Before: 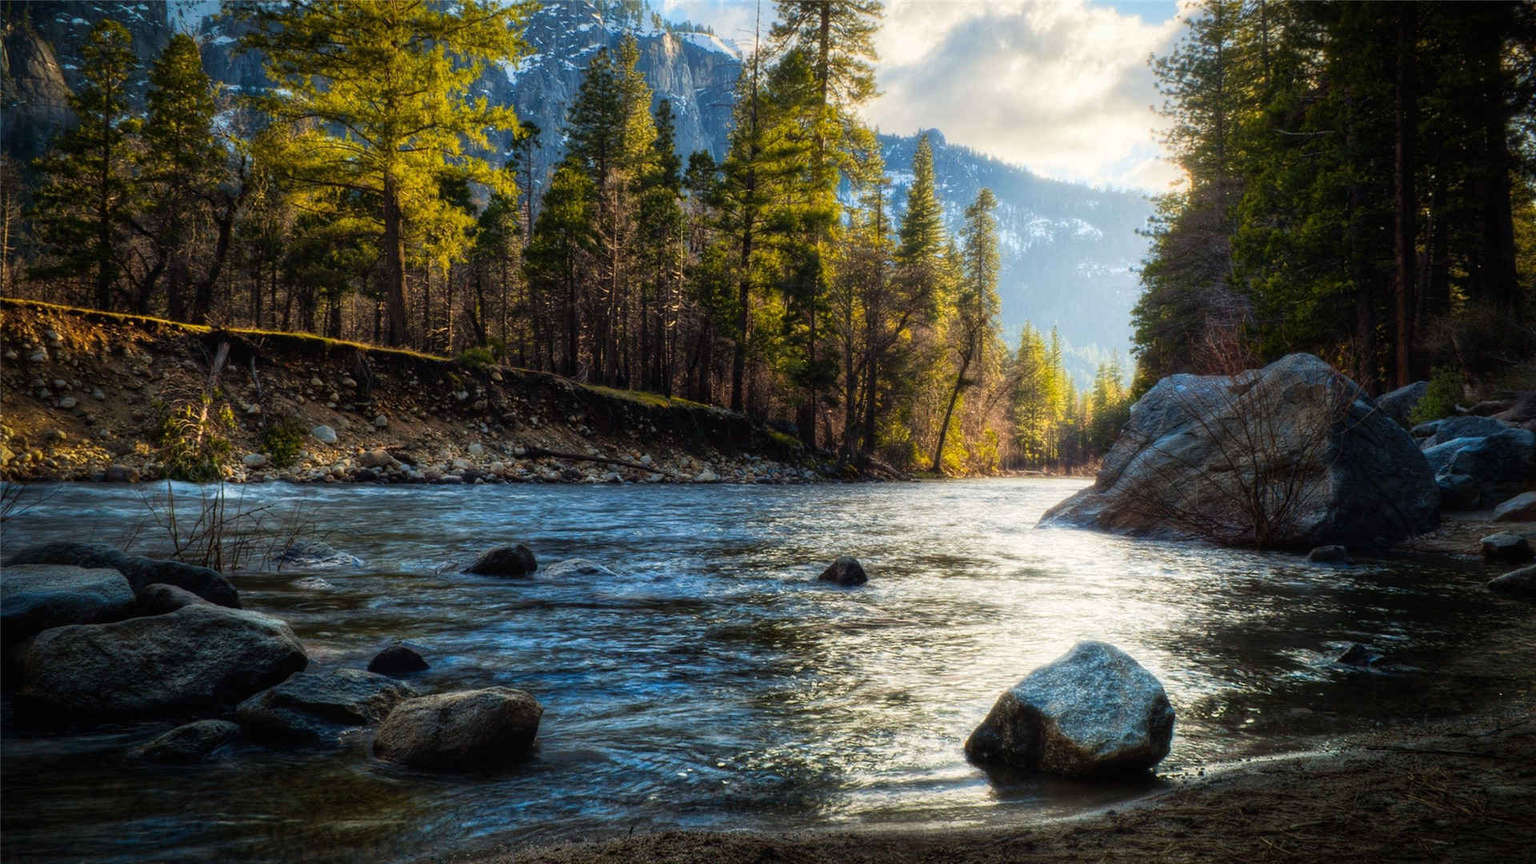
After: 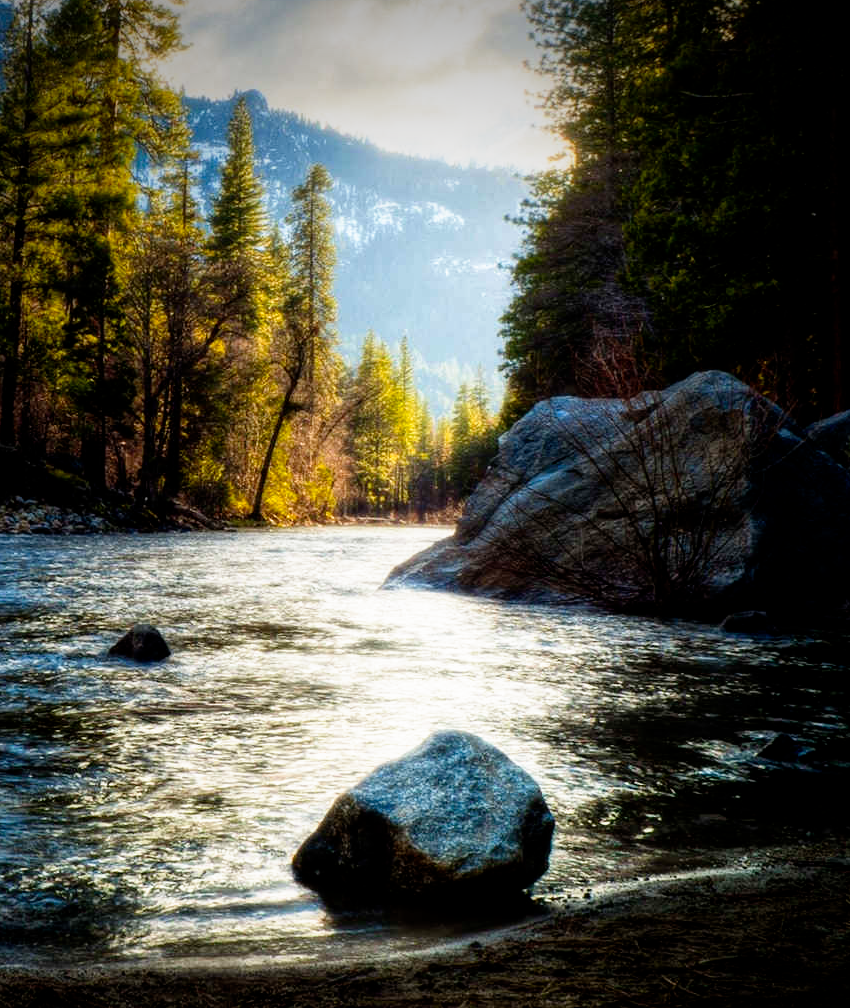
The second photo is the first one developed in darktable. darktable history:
vignetting: brightness -0.629, saturation -0.007, center (-0.028, 0.239)
filmic rgb: black relative exposure -8.7 EV, white relative exposure 2.7 EV, threshold 3 EV, target black luminance 0%, hardness 6.25, latitude 76.53%, contrast 1.326, shadows ↔ highlights balance -0.349%, preserve chrominance no, color science v4 (2020), enable highlight reconstruction true
crop: left 47.628%, top 6.643%, right 7.874%
